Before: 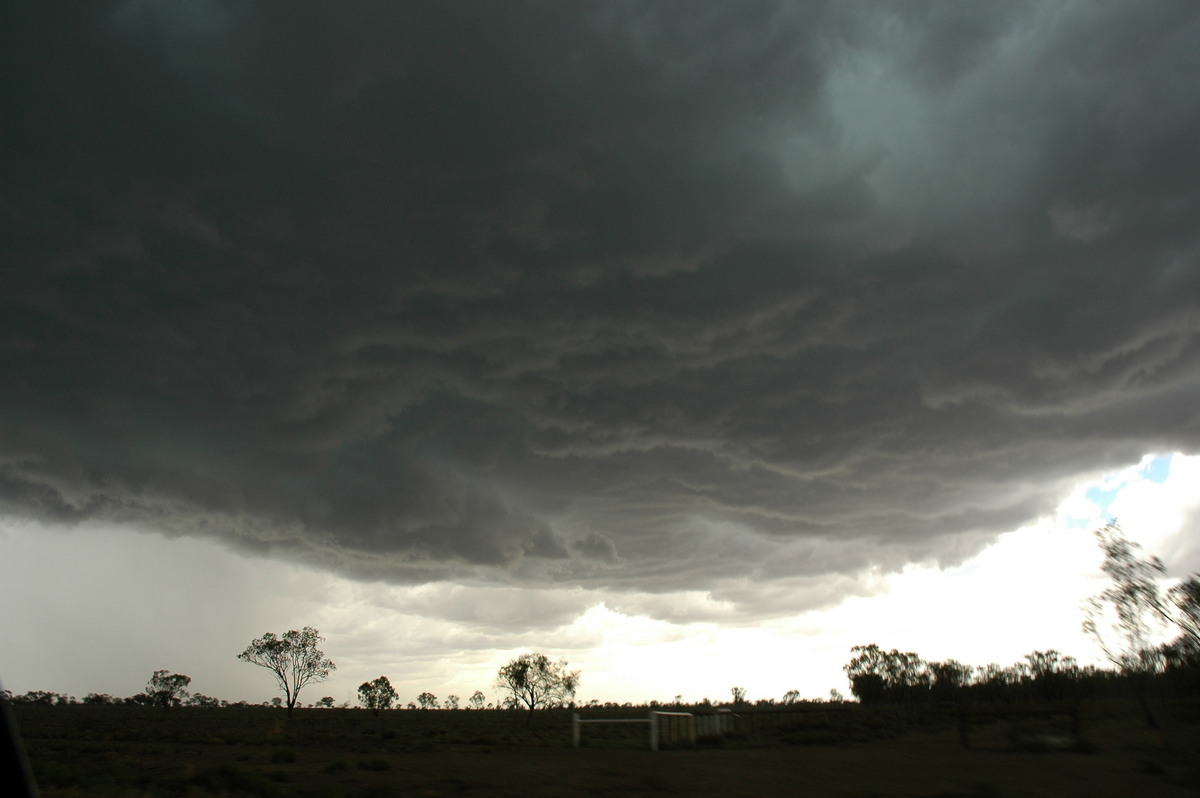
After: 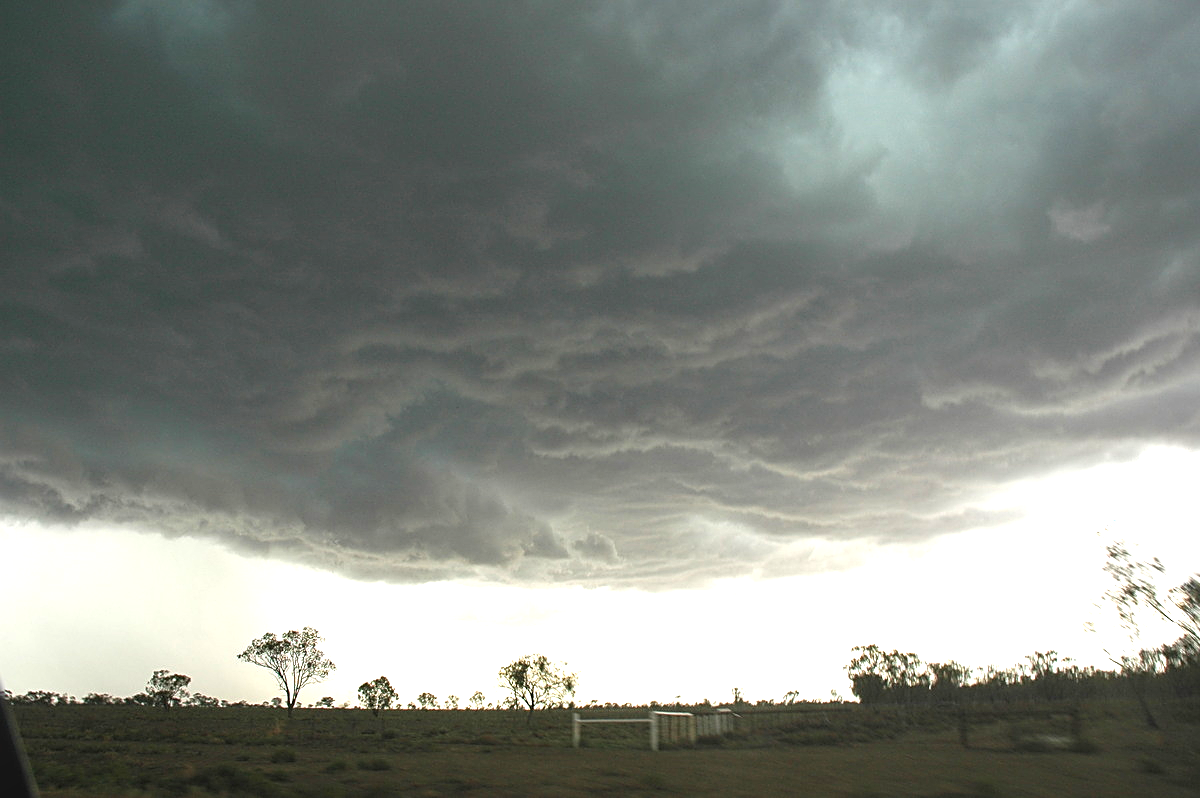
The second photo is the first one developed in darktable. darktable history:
exposure: black level correction 0, exposure 1.47 EV, compensate exposure bias true, compensate highlight preservation false
local contrast: detail 109%
sharpen: on, module defaults
